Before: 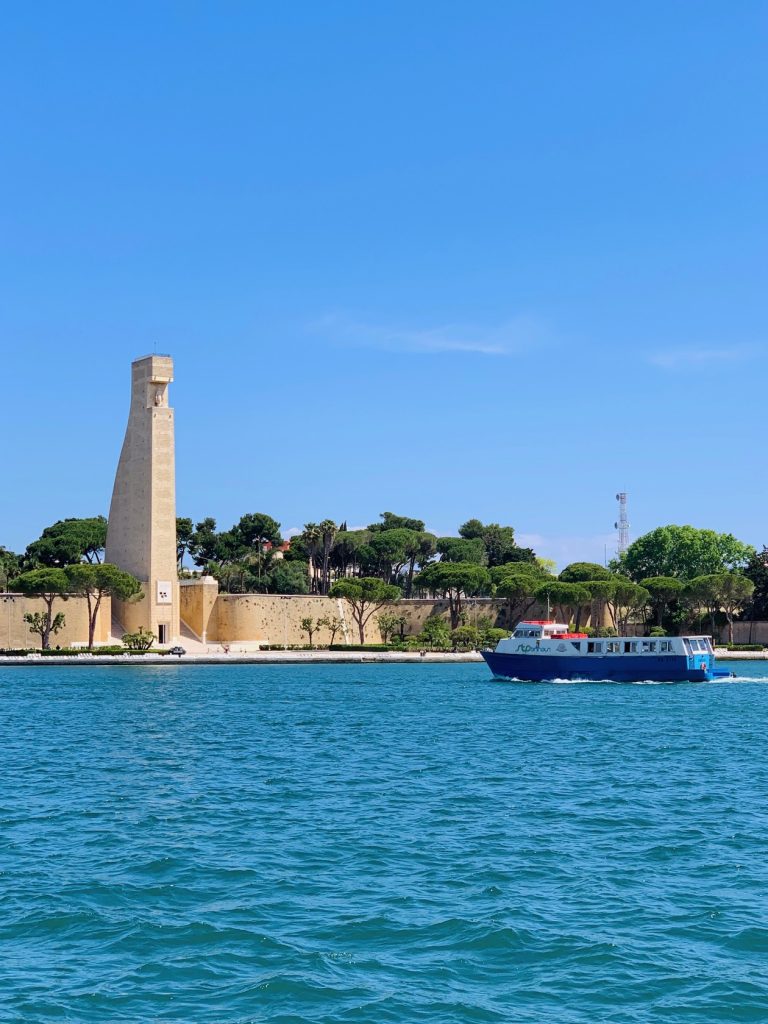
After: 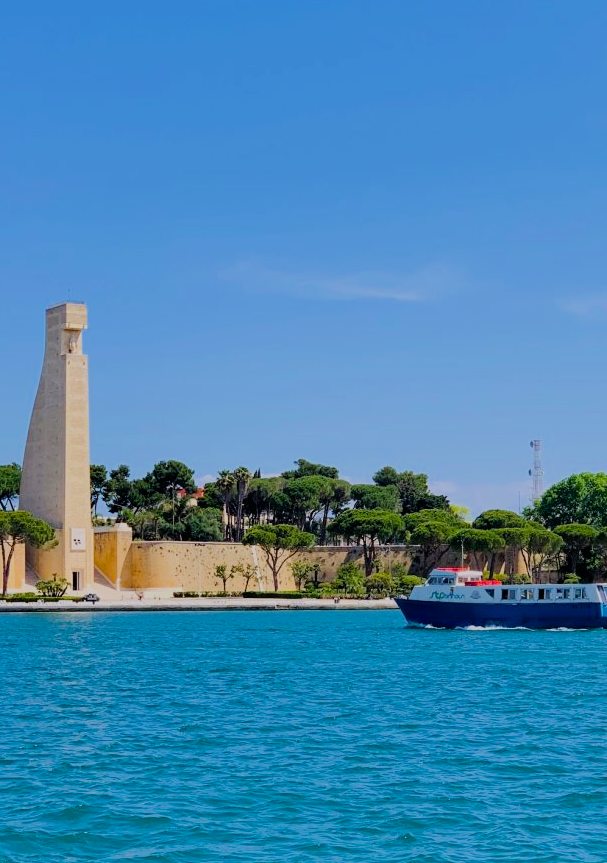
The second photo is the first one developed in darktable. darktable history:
crop: left 11.274%, top 5.206%, right 9.581%, bottom 10.498%
color balance rgb: power › luminance 3.105%, power › hue 233.14°, perceptual saturation grading › global saturation 30.925%, global vibrance 9.256%
filmic rgb: black relative exposure -7.28 EV, white relative exposure 5.09 EV, hardness 3.2
